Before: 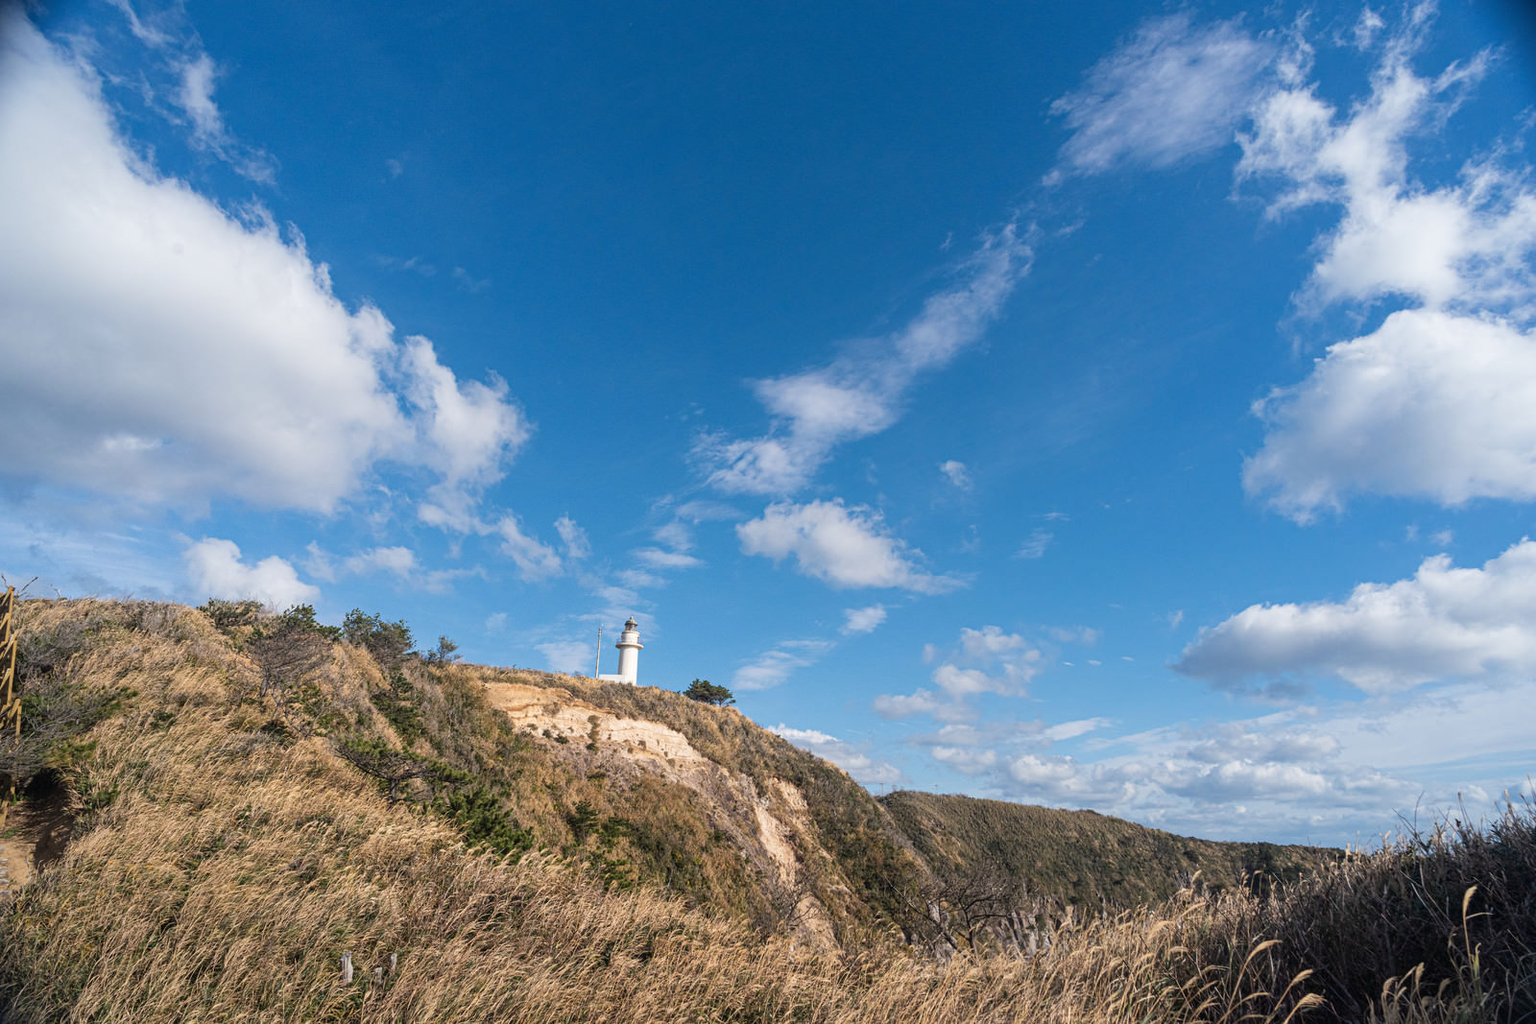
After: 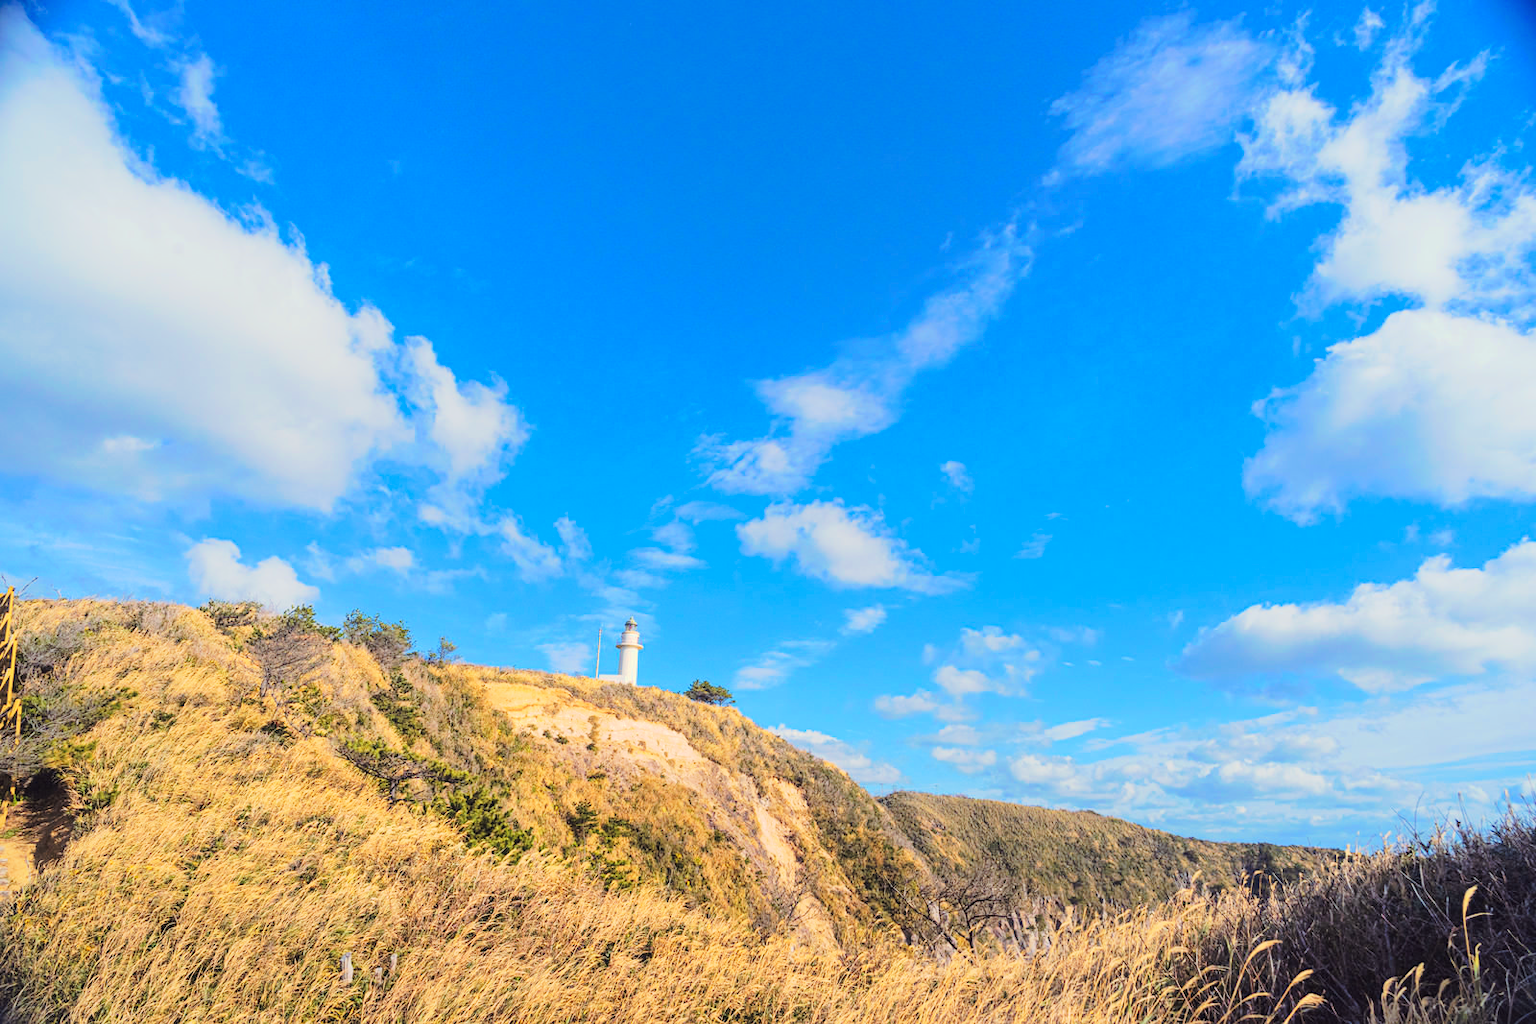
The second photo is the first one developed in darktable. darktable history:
tone curve: curves: ch0 [(0, 0) (0.003, 0.021) (0.011, 0.033) (0.025, 0.059) (0.044, 0.097) (0.069, 0.141) (0.1, 0.186) (0.136, 0.237) (0.177, 0.298) (0.224, 0.378) (0.277, 0.47) (0.335, 0.542) (0.399, 0.605) (0.468, 0.678) (0.543, 0.724) (0.623, 0.787) (0.709, 0.829) (0.801, 0.875) (0.898, 0.912) (1, 1)], preserve colors none
color look up table: target L [102.35, 103.31, 100.69, 91.78, 100.61, 90.05, 74.54, 71.54, 82.57, 59.12, 48.63, 18.31, 201.55, 100.44, 77.34, 71.63, 65.57, 47.57, 71.32, 39.4, 42.11, 50.74, 30.29, 37.76, 21.11, 17.36, 56.91, 57.68, 48.16, 49.02, 48.87, 39.08, 49.3, 32.73, 40.36, 34.52, 43.64, 38.05, 26.03, 21.47, 11.46, 2.052, 94.62, 56.86, 72.64, 55.4, 49.44, 31.04, 26.34], target a [-5.715, -15.32, -35.7, -115.54, -34.42, -141.98, -57.28, -92.96, -124.97, -11.56, -64.61, -22.7, 0, -19.05, 40.15, 26.53, 47.28, 68.62, 25.58, 73.81, 80.99, 59.87, 10.64, 71.31, 33.25, 31.78, 81.82, 93.1, 19.46, 103.44, 103.3, 10.81, 73.79, 68.34, 4.611, 54.02, 86.41, 85.13, 42.48, 52.89, 27.61, 6.745, -72.67, -29.86, -67.24, -26.92, -13.05, 11.77, -17.15], target b [48.9, 132.46, 103.74, 16.5, 129.12, 113.2, 44.62, 40.19, 97.56, 68.71, 53.51, 22.36, -0.001, 118.99, 16.05, 87.85, 42.57, 45.51, 76.71, 55.87, 10.12, 62.64, 18.97, 31.67, 1.524, 25.94, -34.17, -76.41, -93, -88.9, -90.15, -108.29, -13.89, -117.7, -27.41, -84.97, -24.72, -107.46, -129.23, -136.66, -26.95, -4.64, -12.1, -79.71, -50.56, -44.93, -90.08, -84.22, -5.875], num patches 49
